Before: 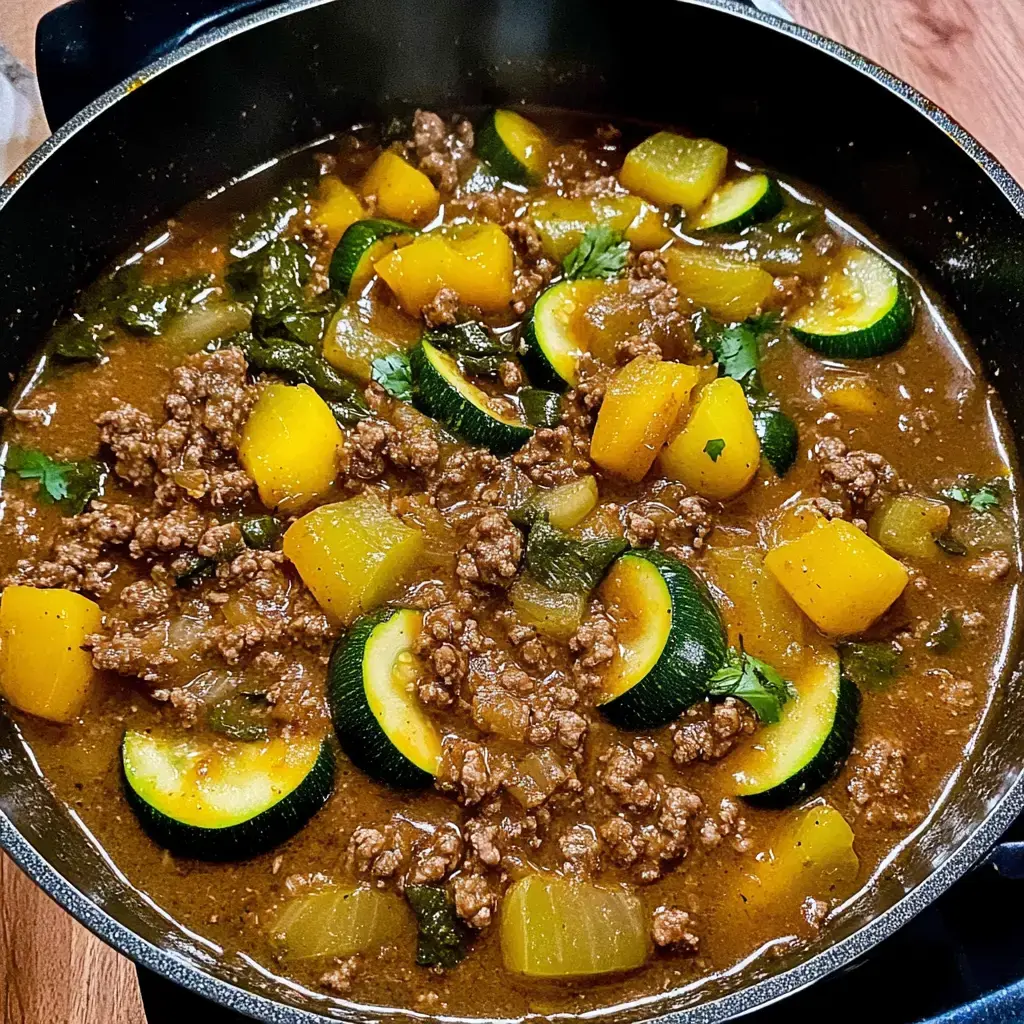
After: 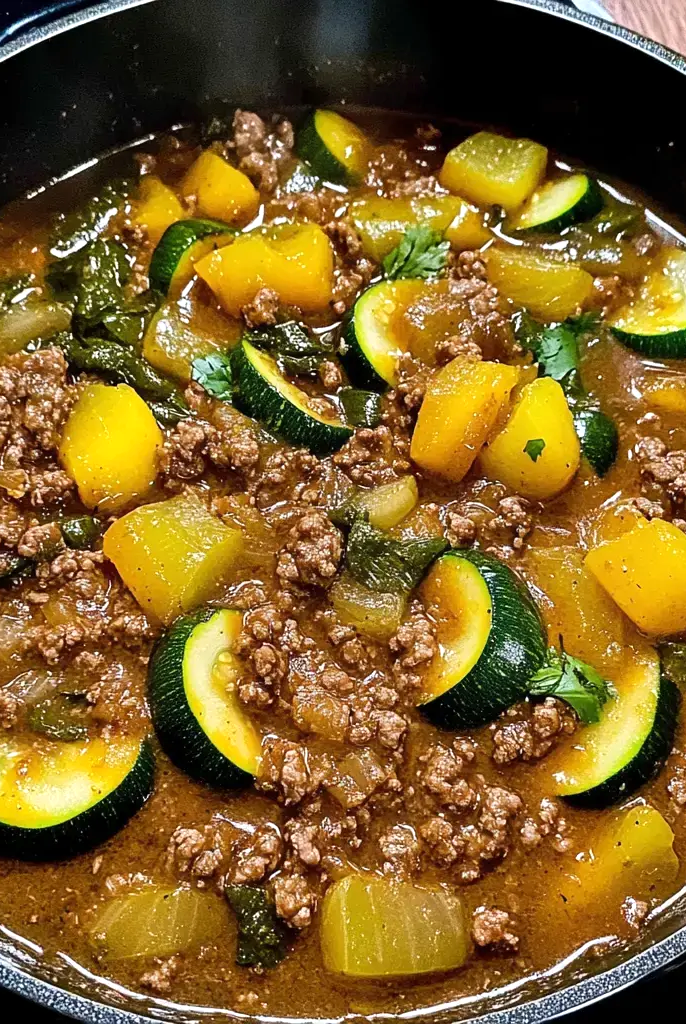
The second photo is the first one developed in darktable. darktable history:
crop and rotate: left 17.655%, right 15.322%
exposure: exposure 0.195 EV, compensate exposure bias true, compensate highlight preservation false
